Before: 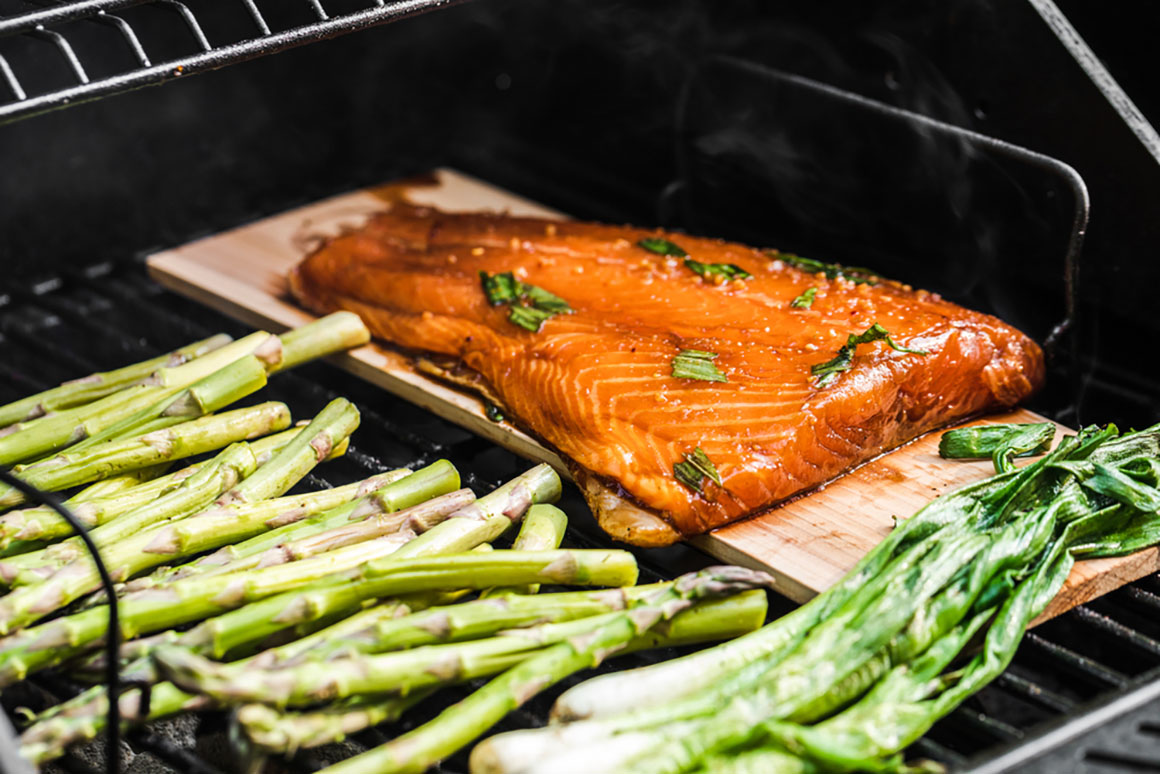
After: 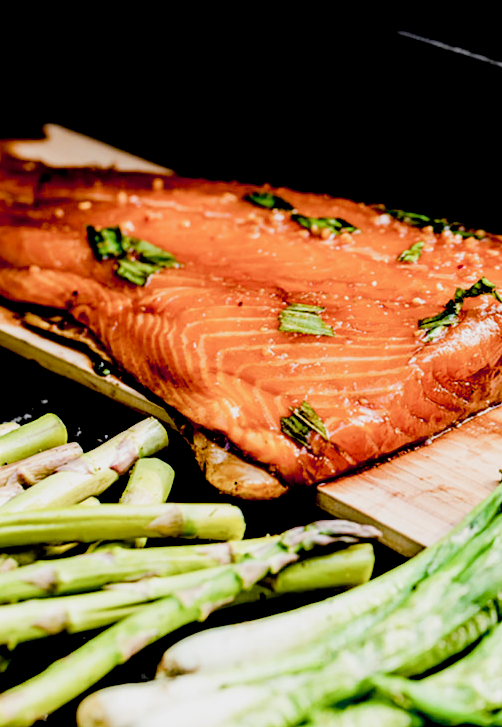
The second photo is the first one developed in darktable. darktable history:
color balance rgb: global offset › hue 168.74°, perceptual saturation grading › global saturation 0.405%, perceptual saturation grading › highlights -25.377%, perceptual saturation grading › shadows 29.892%, global vibrance 10.7%
crop: left 33.903%, top 5.964%, right 22.785%
filmic rgb: black relative exposure -7.98 EV, white relative exposure 4.04 EV, hardness 4.11
exposure: black level correction 0.041, exposure 0.499 EV, compensate highlight preservation false
